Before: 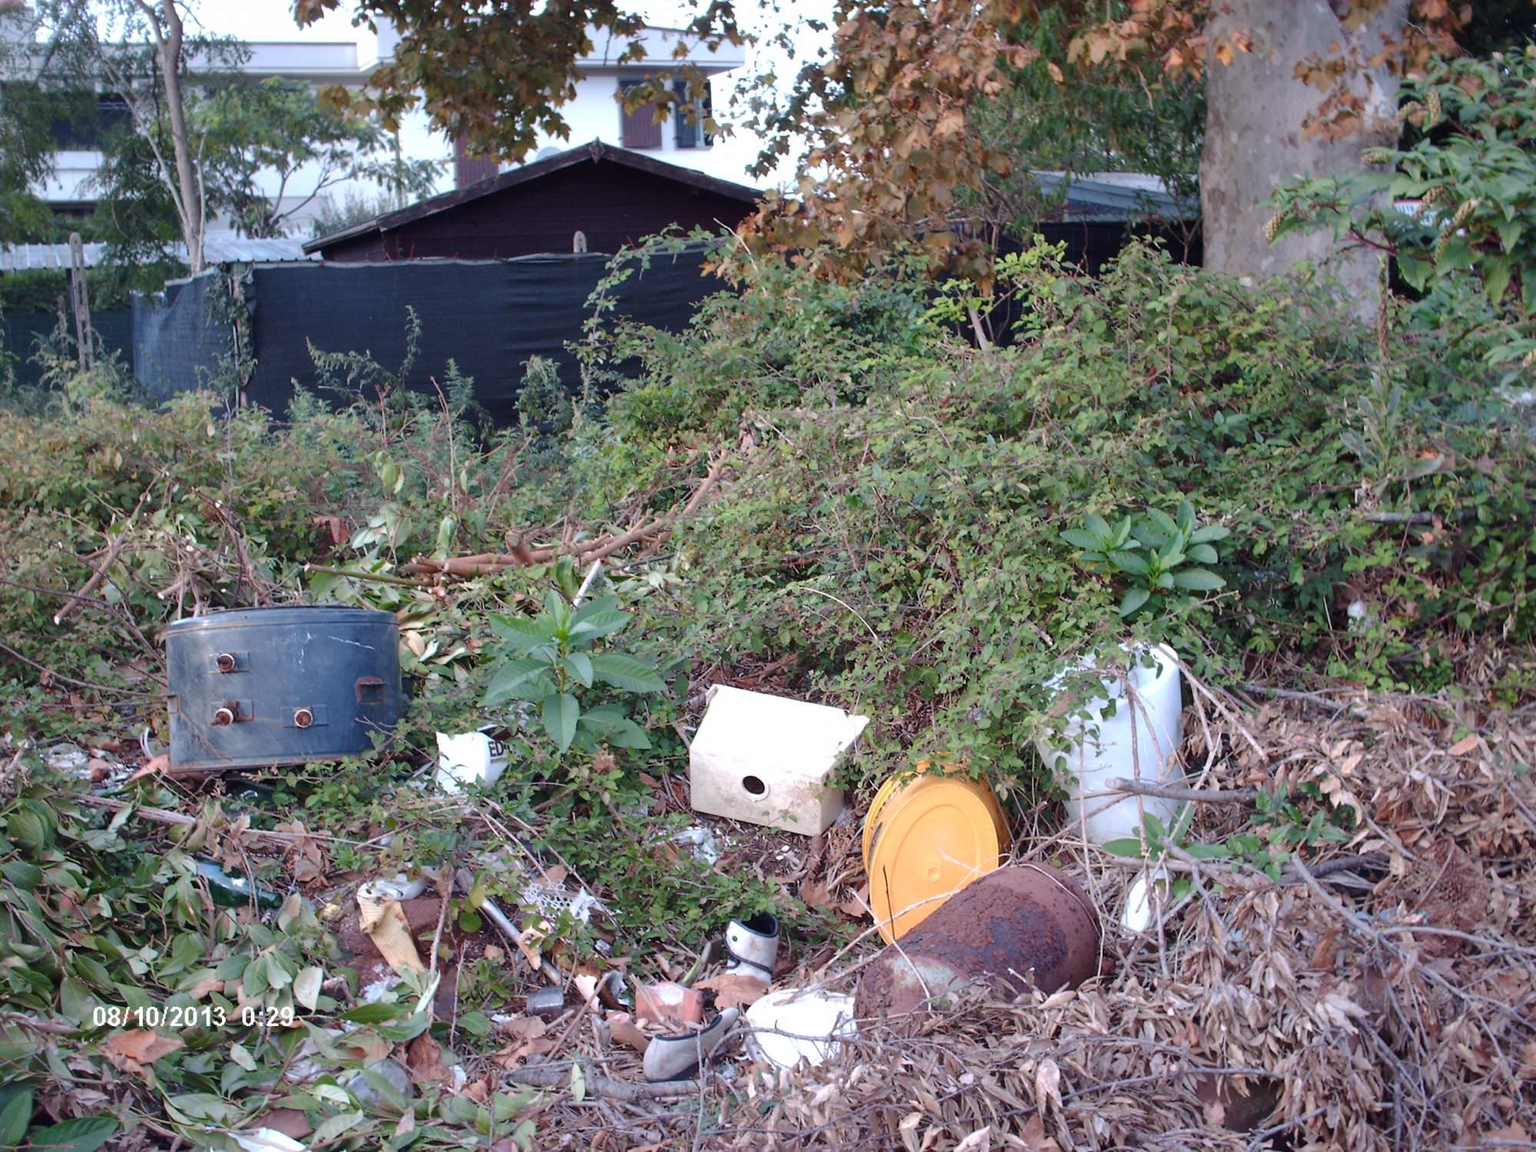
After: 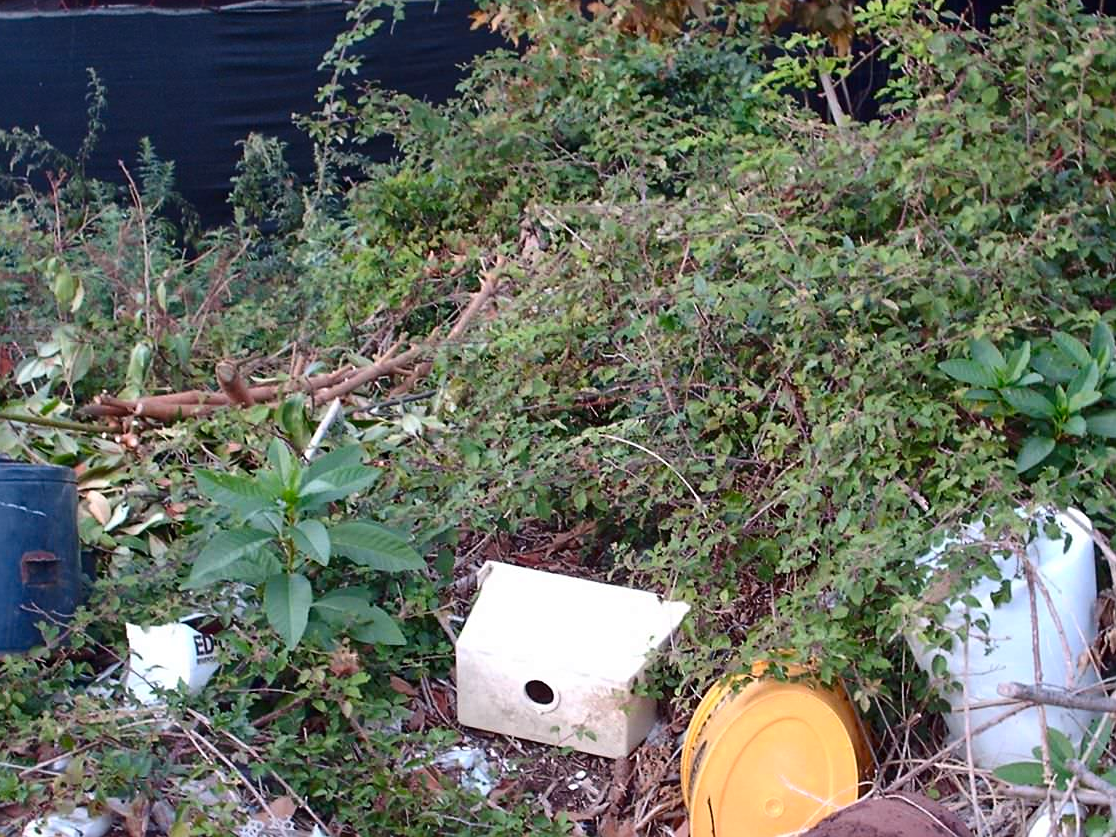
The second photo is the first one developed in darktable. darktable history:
contrast brightness saturation: contrast 0.13, brightness -0.05, saturation 0.16
sharpen: amount 0.2
crop and rotate: left 22.13%, top 22.054%, right 22.026%, bottom 22.102%
